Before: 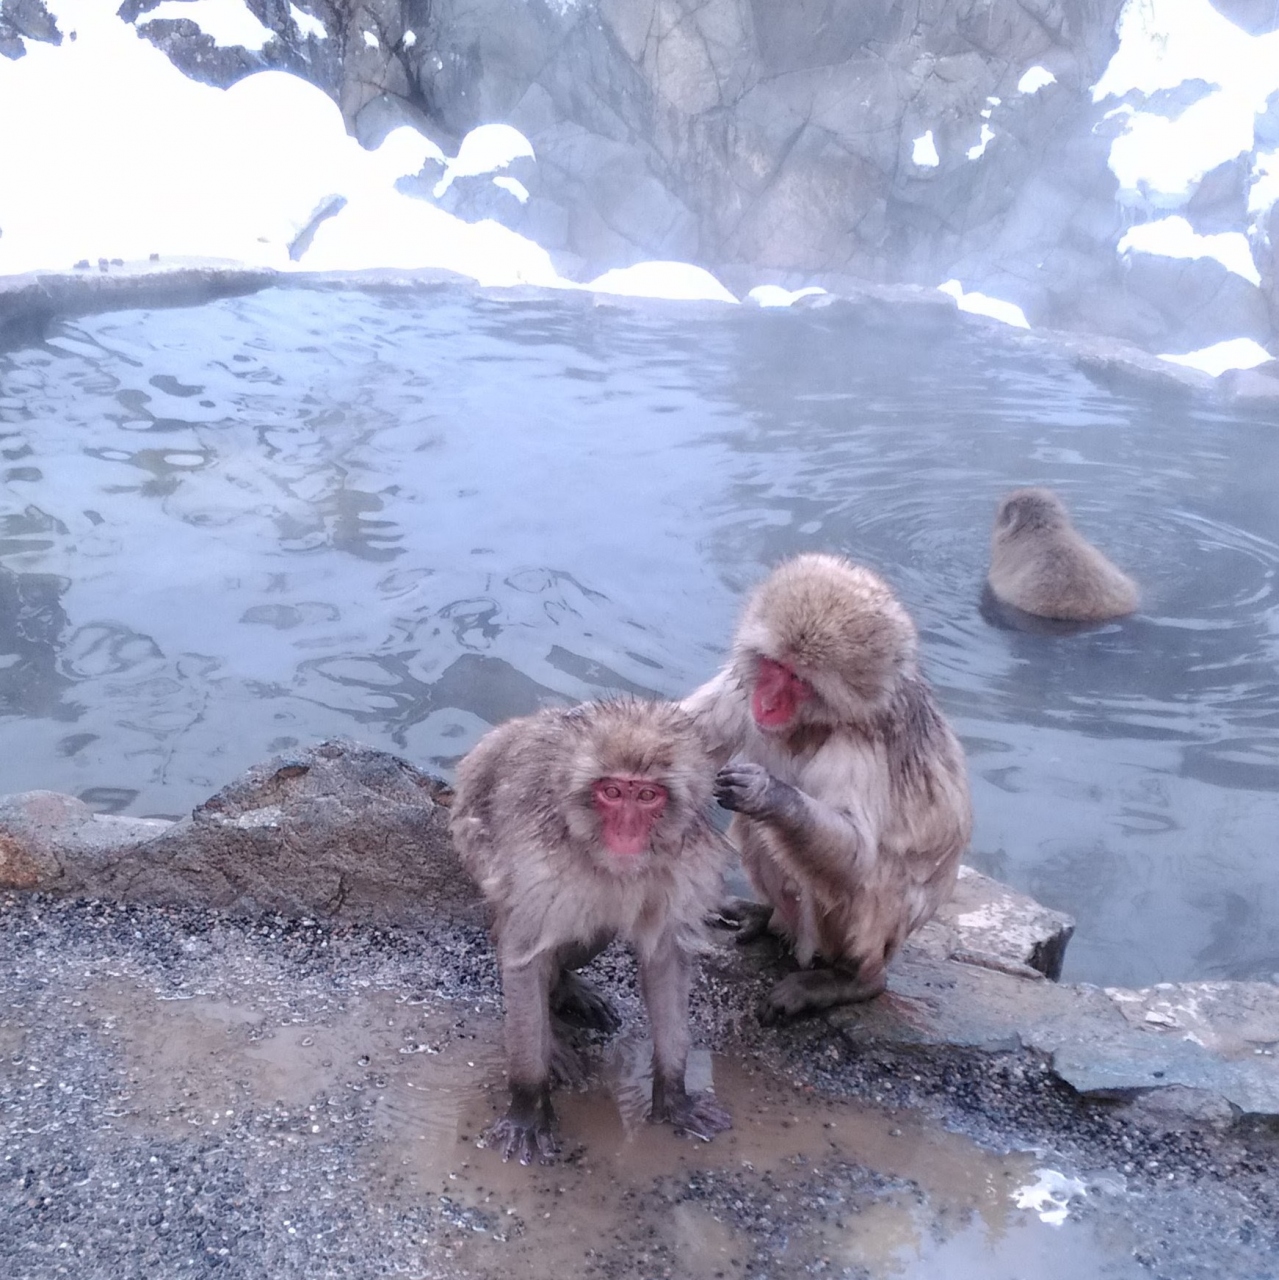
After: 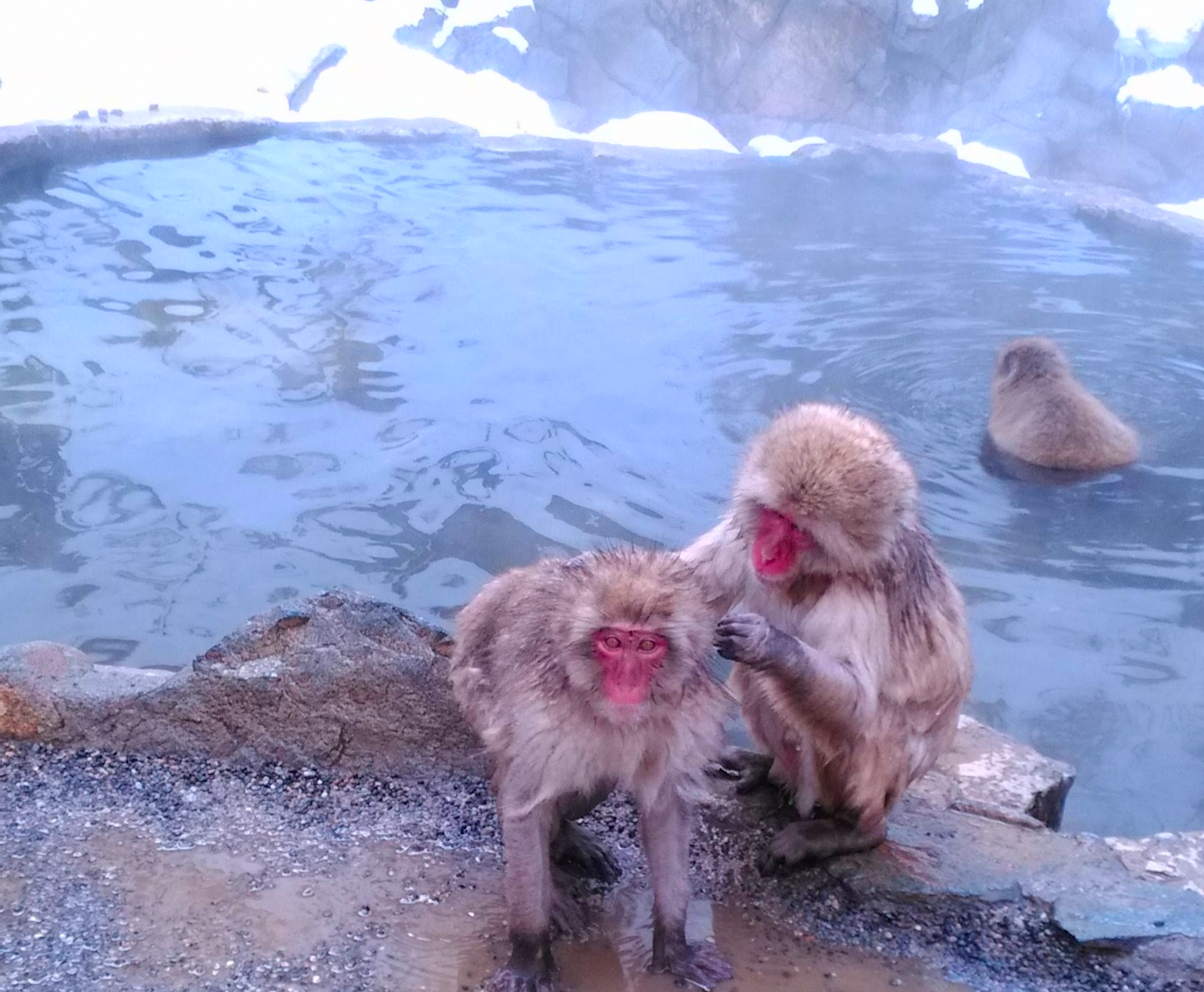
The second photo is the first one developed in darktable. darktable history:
crop and rotate: angle 0.062°, top 11.711%, right 5.695%, bottom 10.631%
color balance rgb: linear chroma grading › global chroma 23.055%, perceptual saturation grading › global saturation 25.031%, global vibrance 20%
